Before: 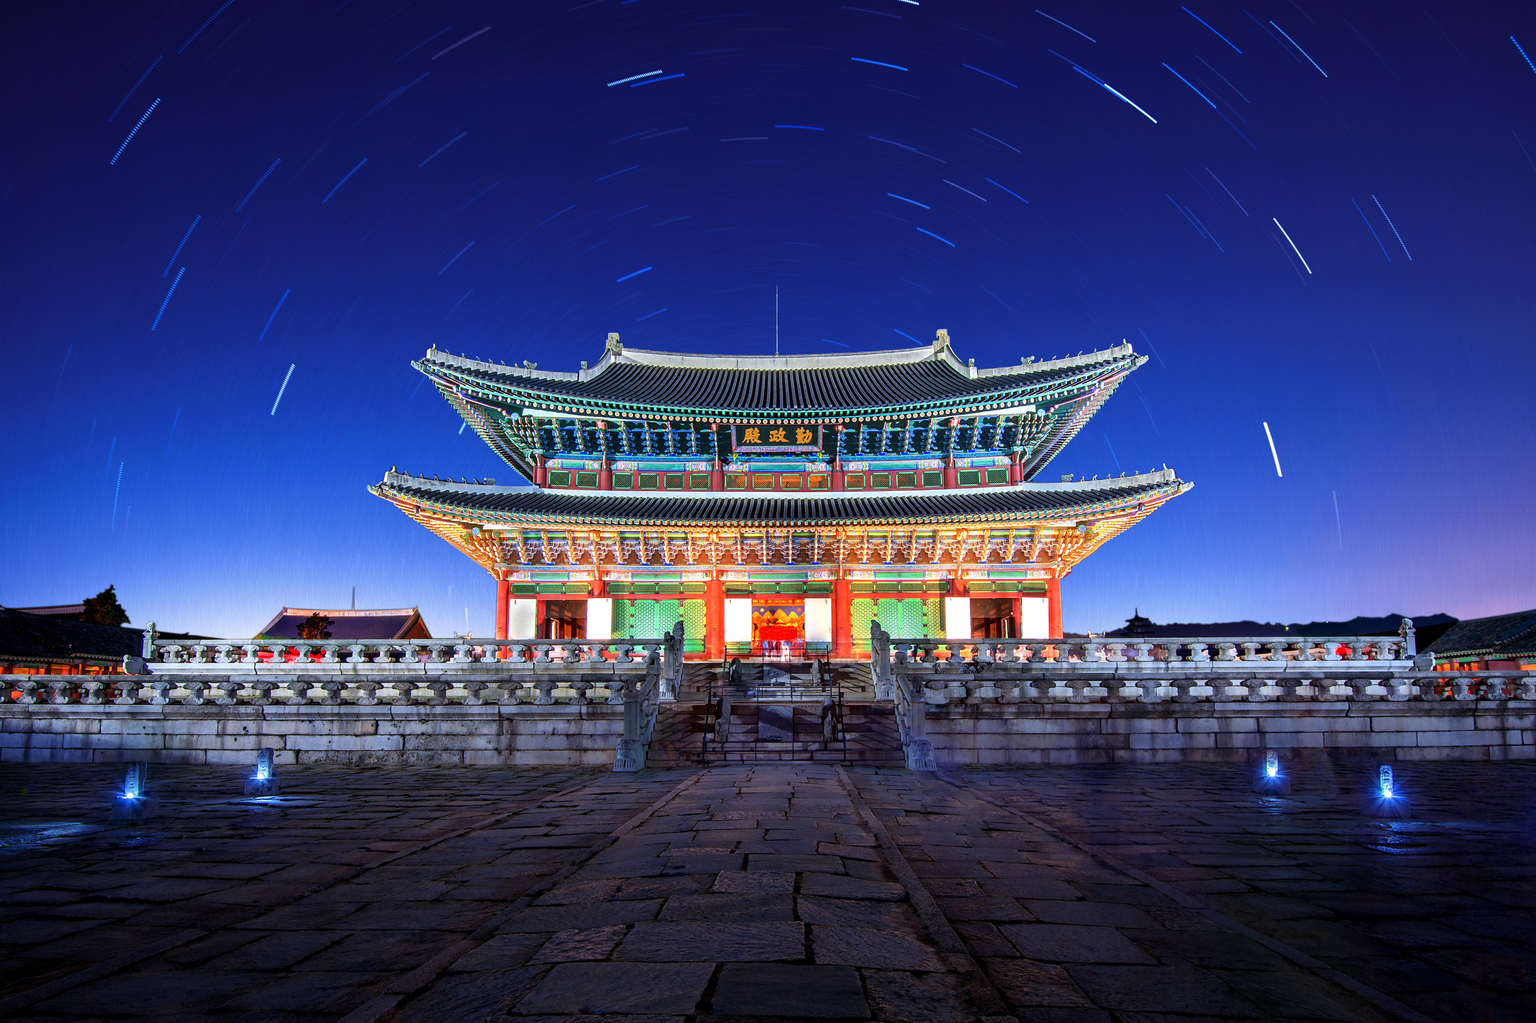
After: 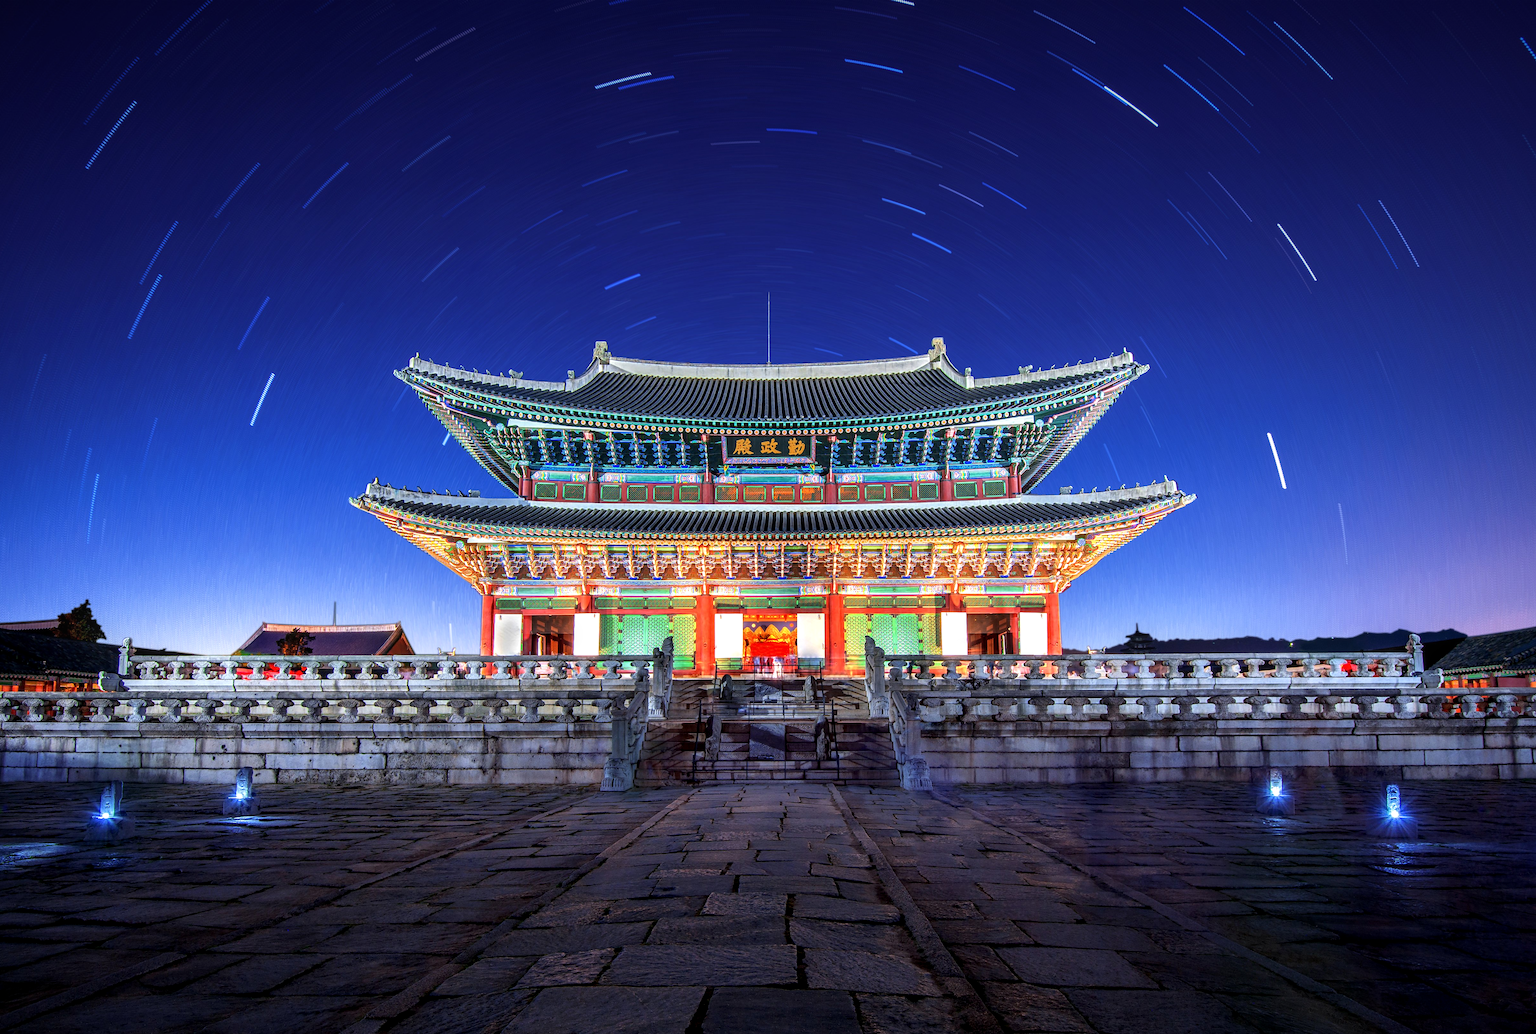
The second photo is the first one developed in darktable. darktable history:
tone equalizer: on, module defaults
vignetting: fall-off start 97.52%, fall-off radius 100%, brightness -0.574, saturation 0, center (-0.027, 0.404), width/height ratio 1.368, unbound false
local contrast: on, module defaults
crop and rotate: left 1.774%, right 0.633%, bottom 1.28%
